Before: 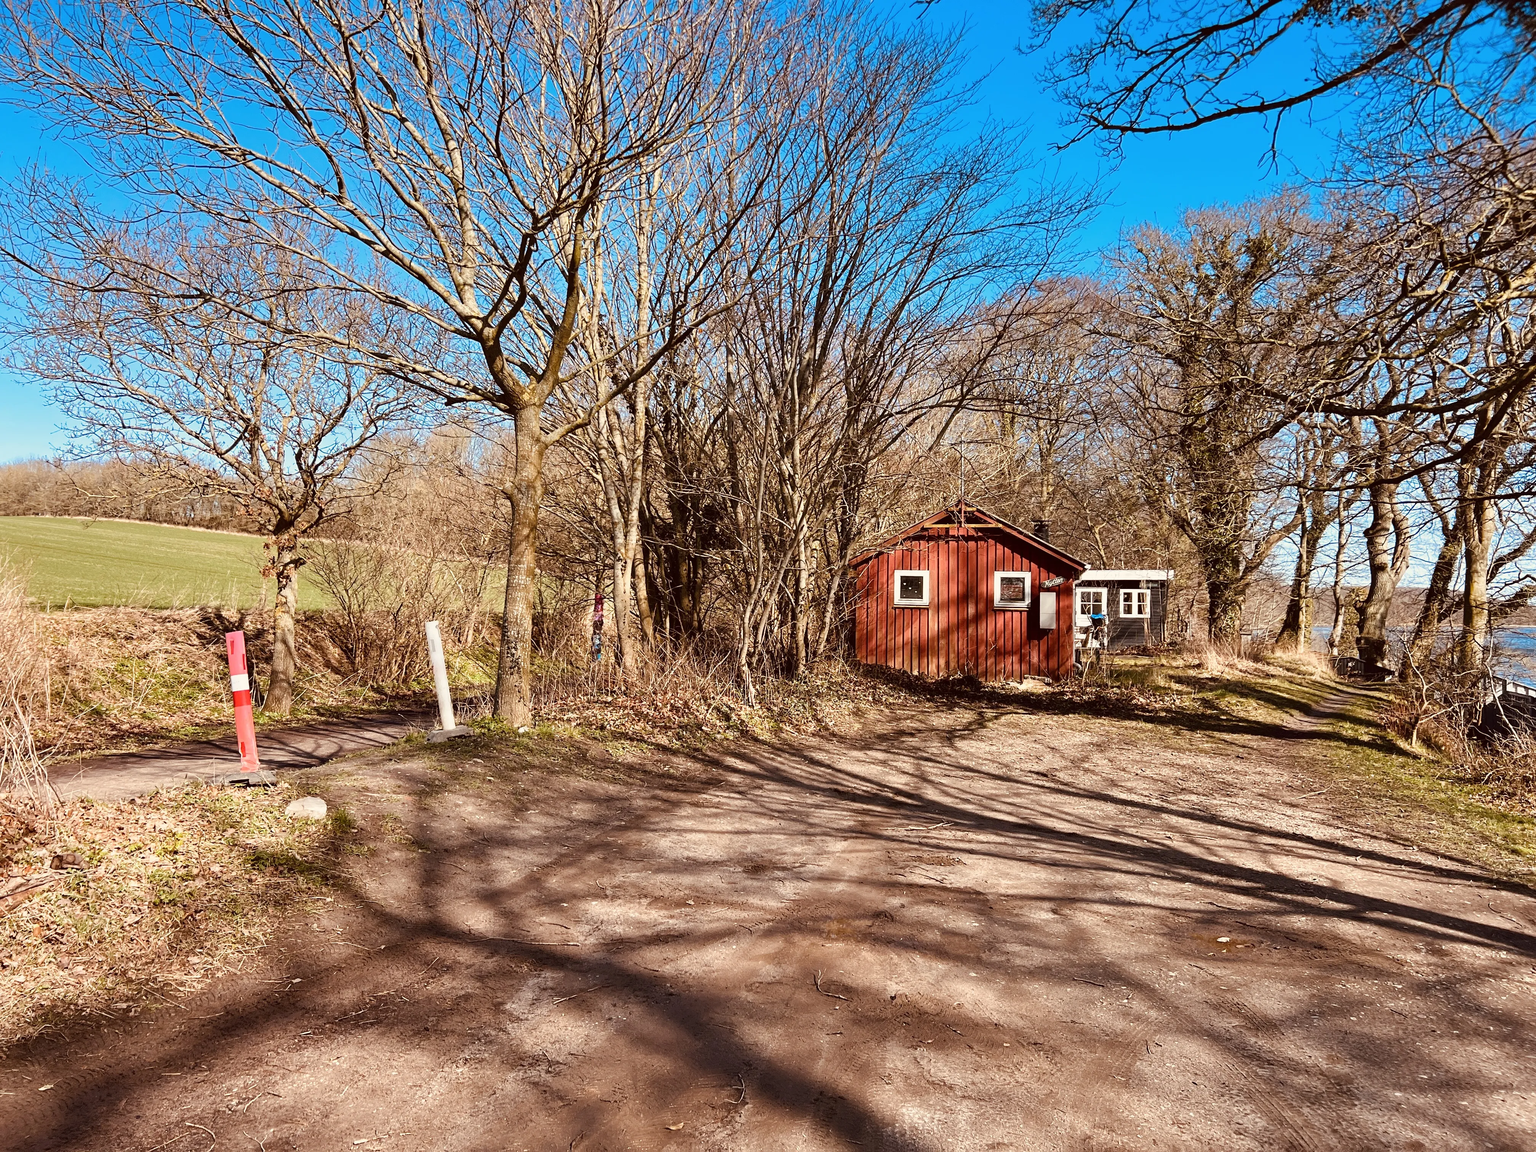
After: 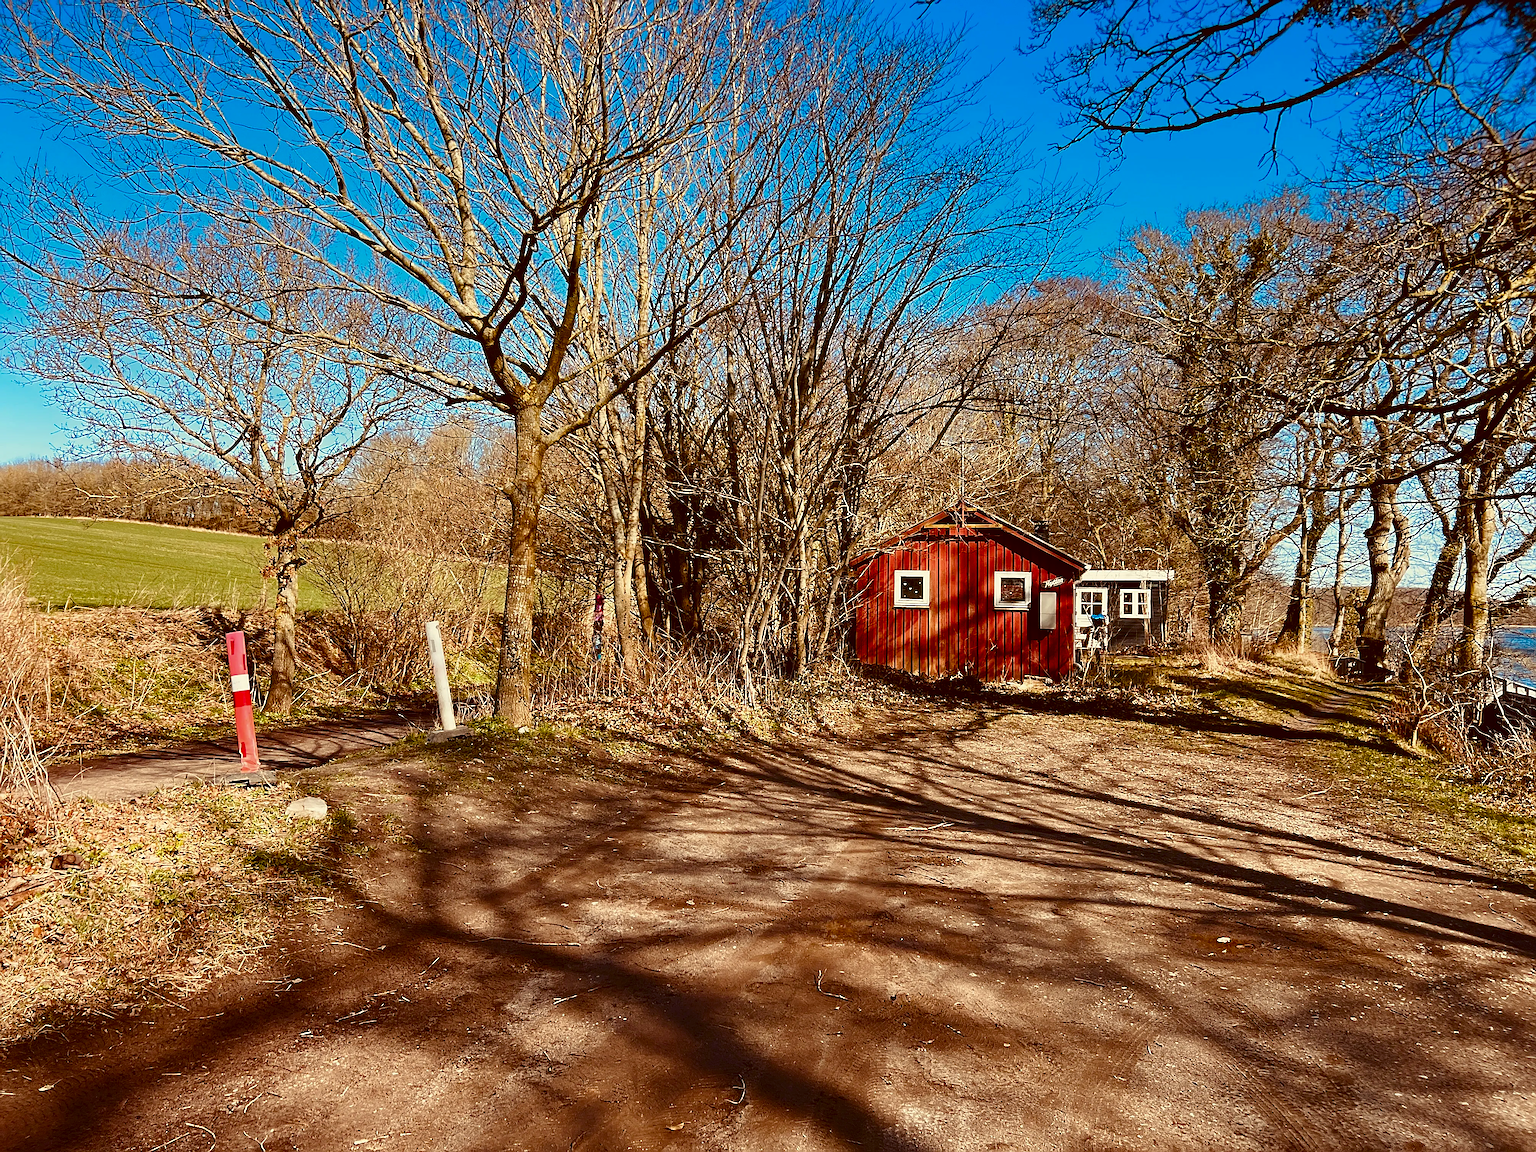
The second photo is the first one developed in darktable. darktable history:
contrast brightness saturation: brightness -0.25, saturation 0.2
color correction: highlights a* -4.98, highlights b* -3.76, shadows a* 3.83, shadows b* 4.08
sharpen: amount 0.575
color balance rgb: shadows lift › chroma 2%, shadows lift › hue 219.6°, power › hue 313.2°, highlights gain › chroma 3%, highlights gain › hue 75.6°, global offset › luminance 0.5%, perceptual saturation grading › global saturation 15.33%, perceptual saturation grading › highlights -19.33%, perceptual saturation grading › shadows 20%, global vibrance 20%
shadows and highlights: shadows -24.28, highlights 49.77, soften with gaussian
